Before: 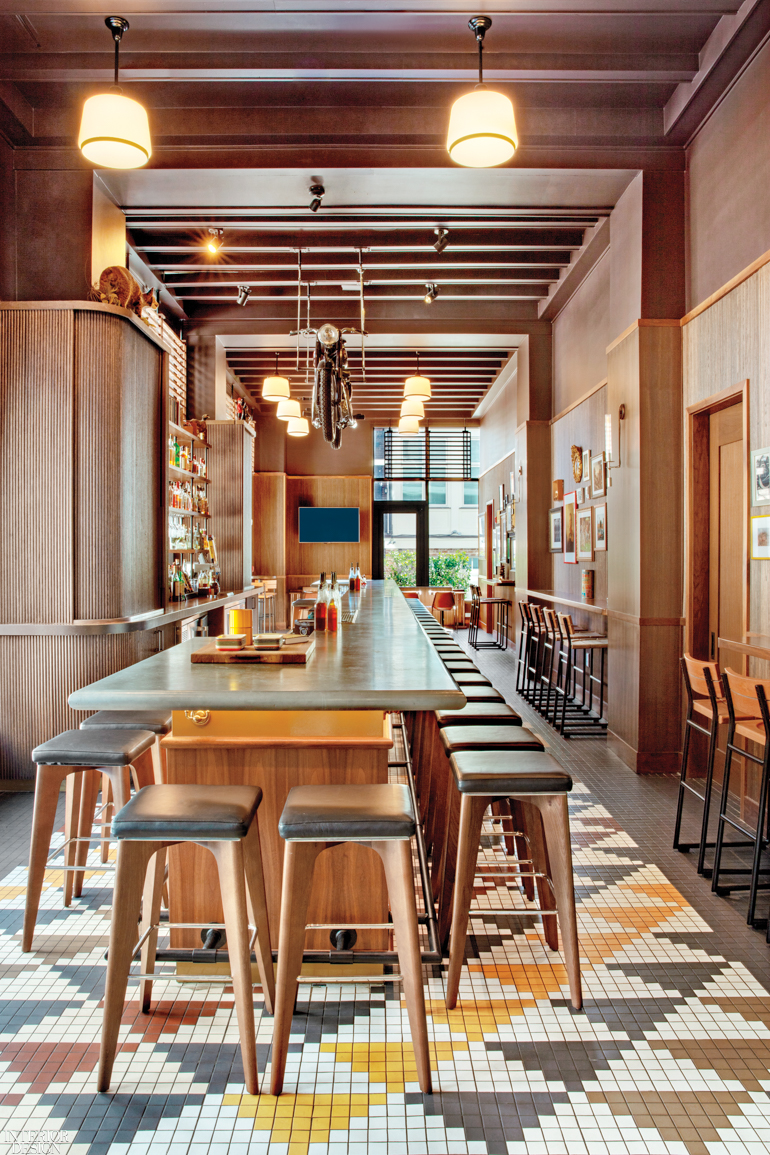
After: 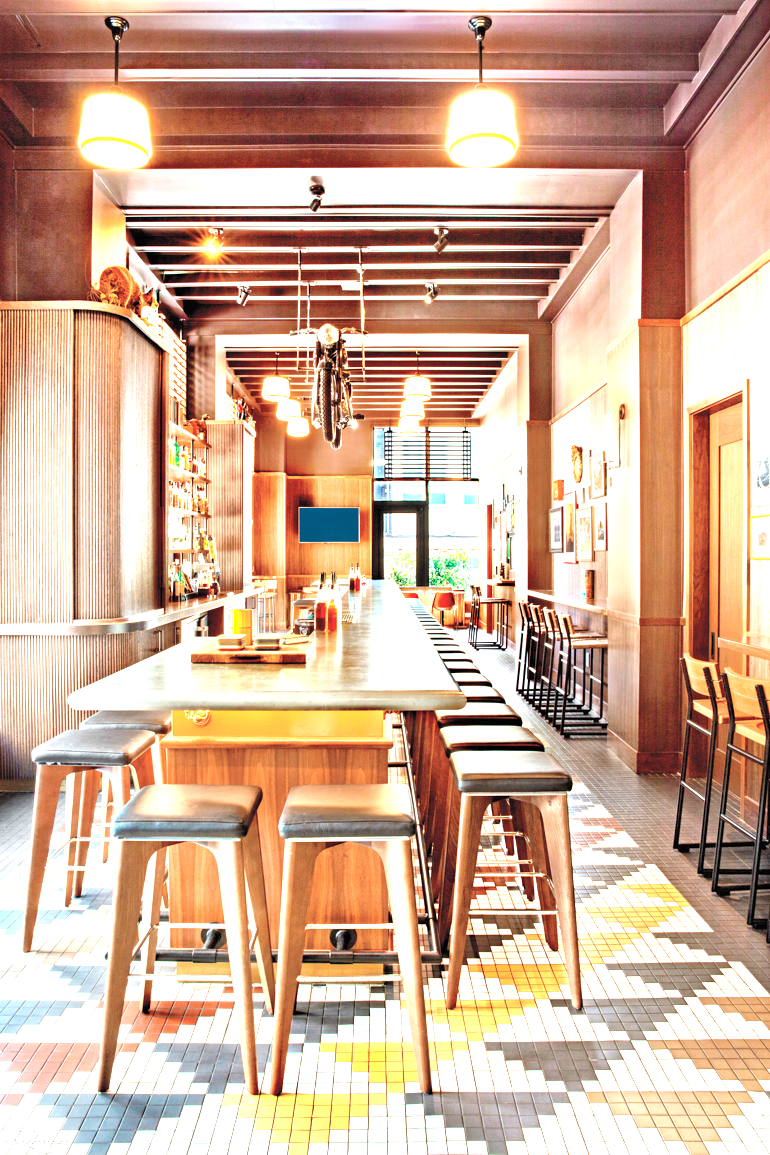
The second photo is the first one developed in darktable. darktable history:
exposure: black level correction 0, exposure 1.474 EV, compensate exposure bias true, compensate highlight preservation false
